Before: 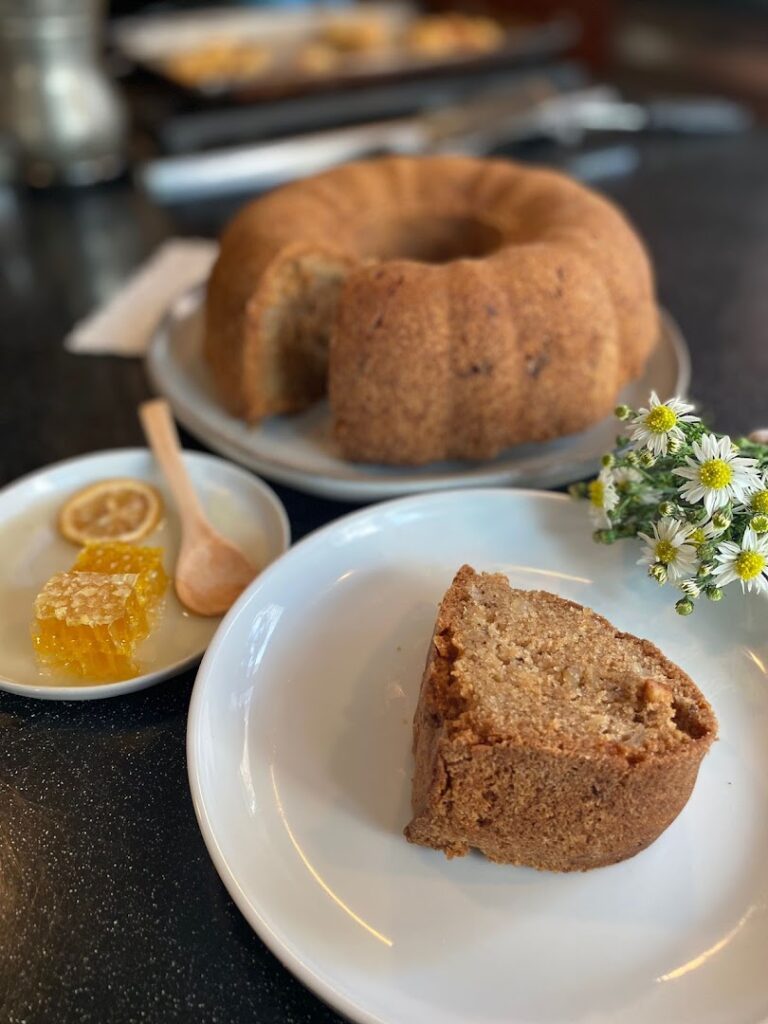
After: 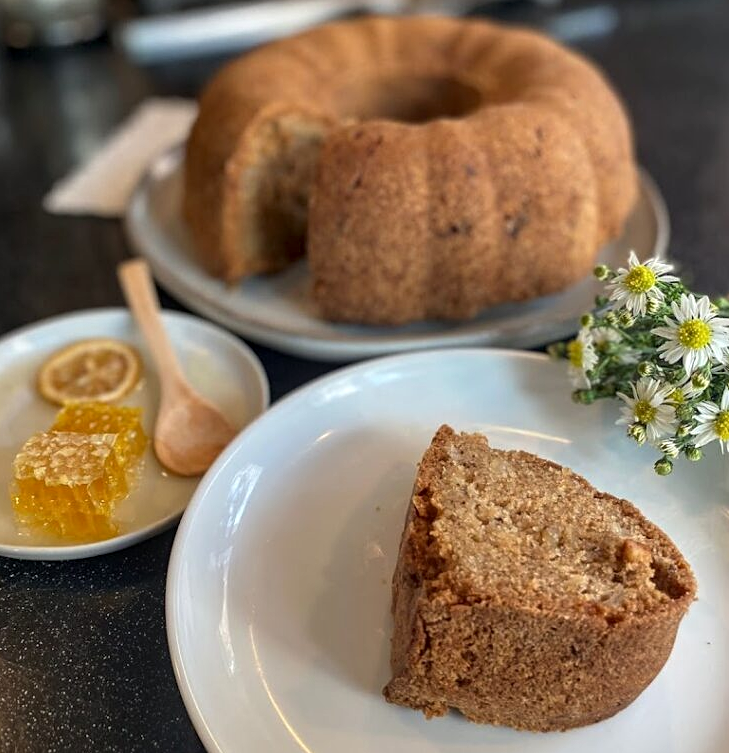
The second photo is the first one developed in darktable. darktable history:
crop and rotate: left 2.86%, top 13.673%, right 2.099%, bottom 12.701%
sharpen: amount 0.213
local contrast: on, module defaults
